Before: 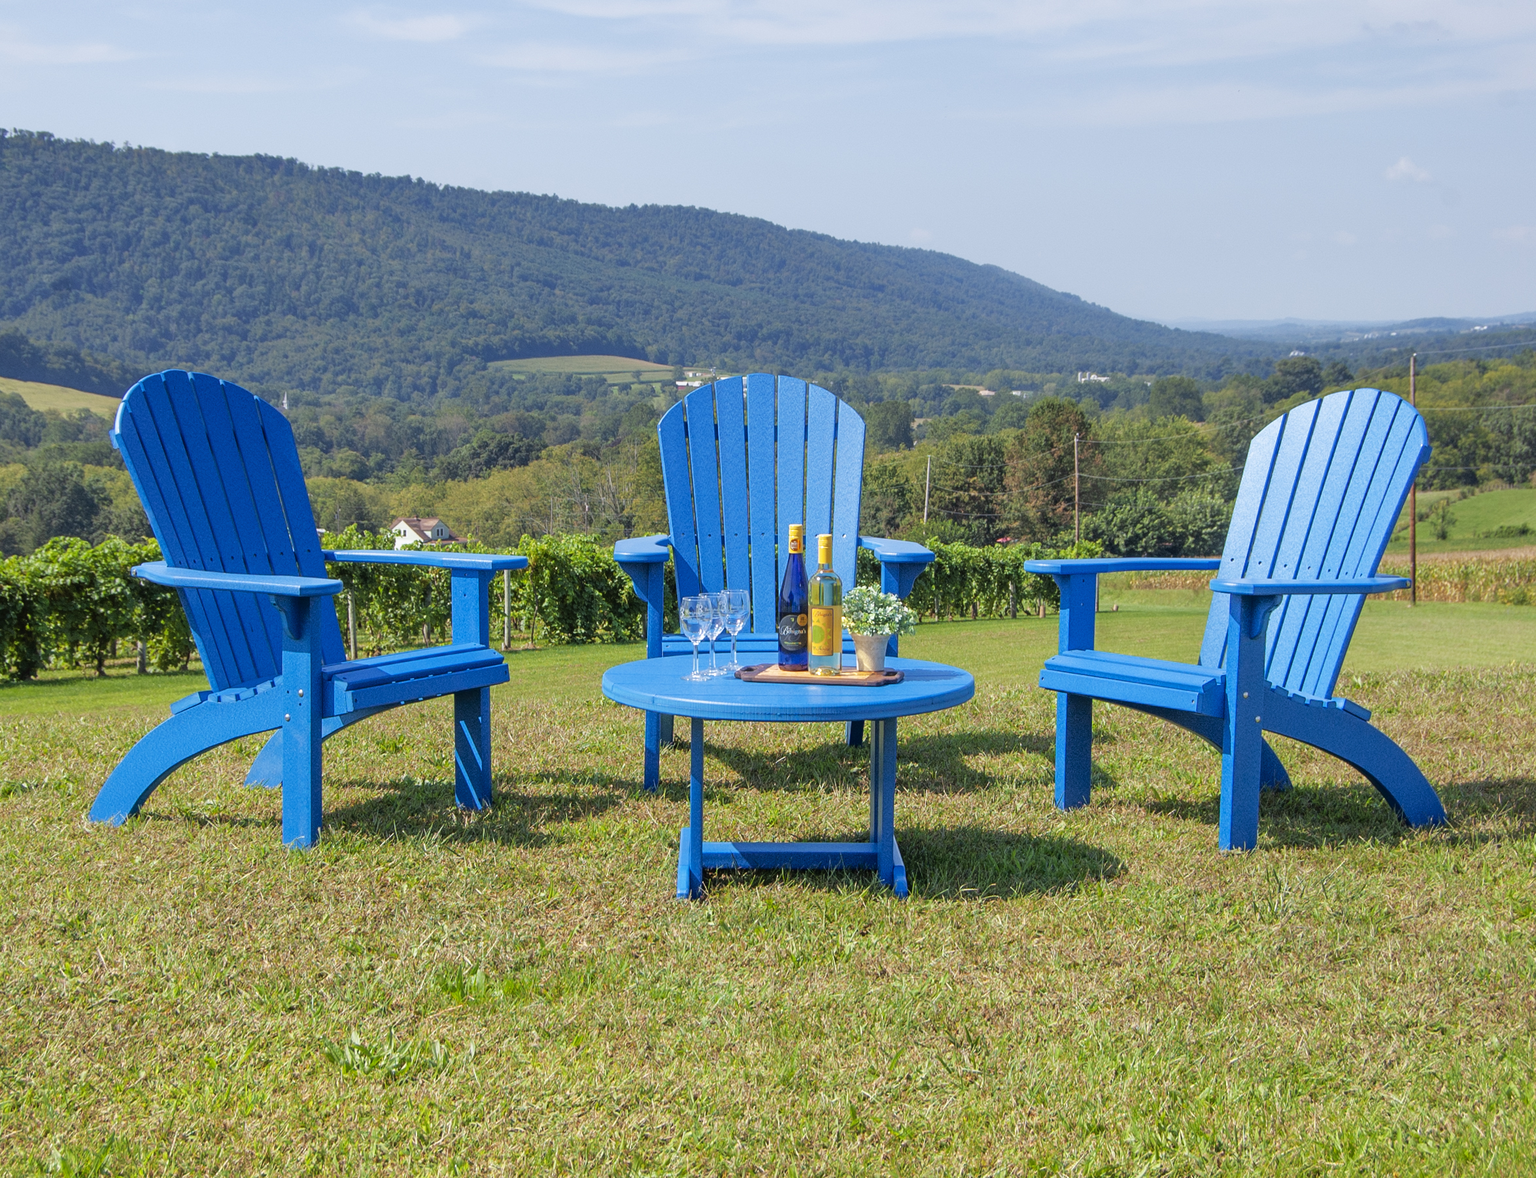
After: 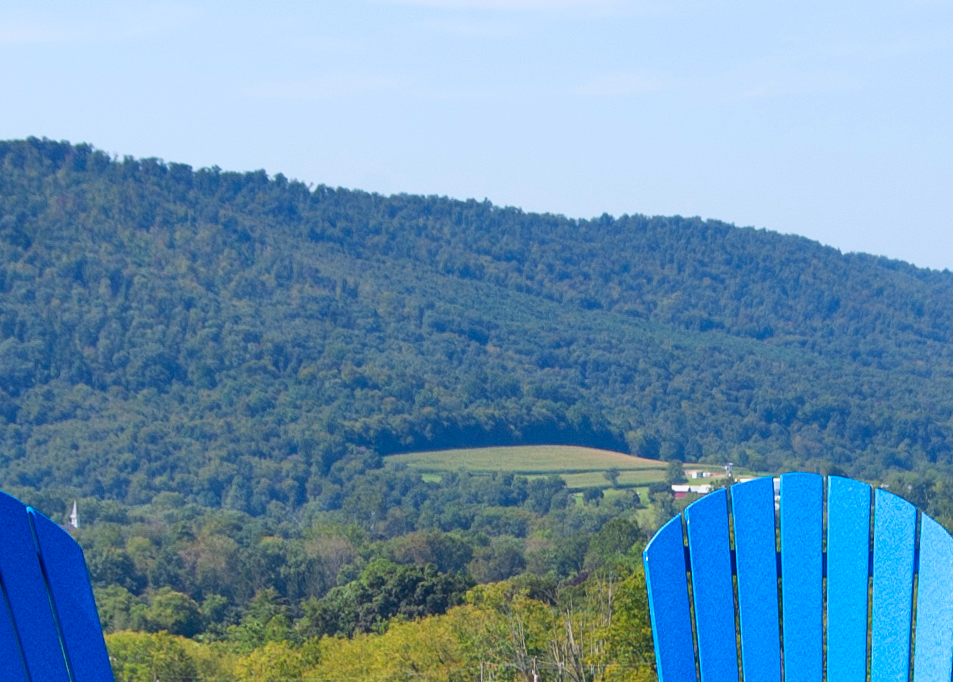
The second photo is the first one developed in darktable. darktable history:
crop: left 15.452%, top 5.459%, right 43.956%, bottom 56.62%
contrast brightness saturation: contrast 0.18, saturation 0.3
